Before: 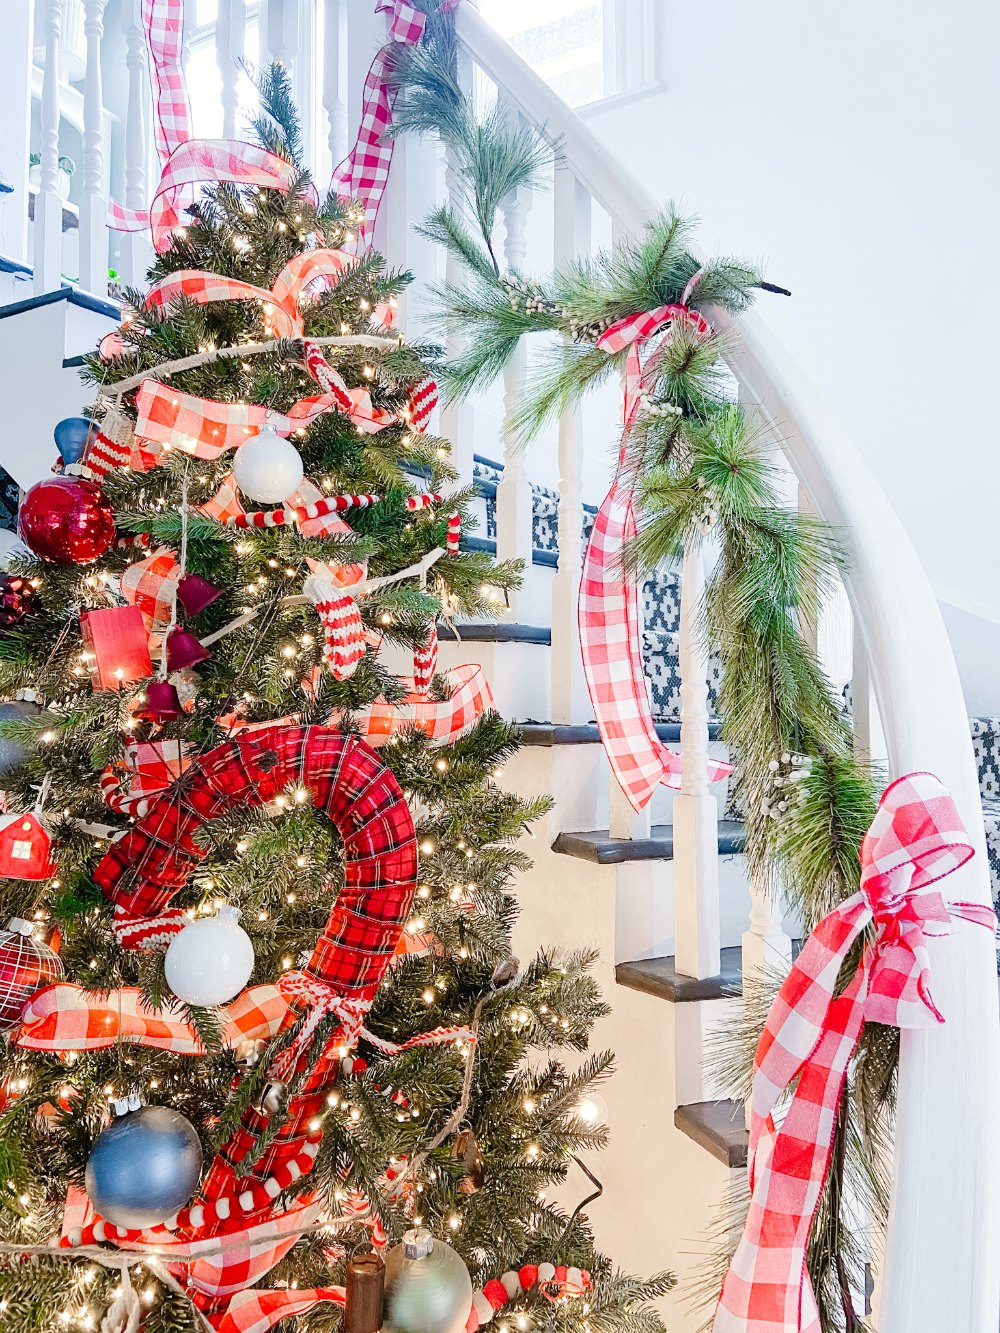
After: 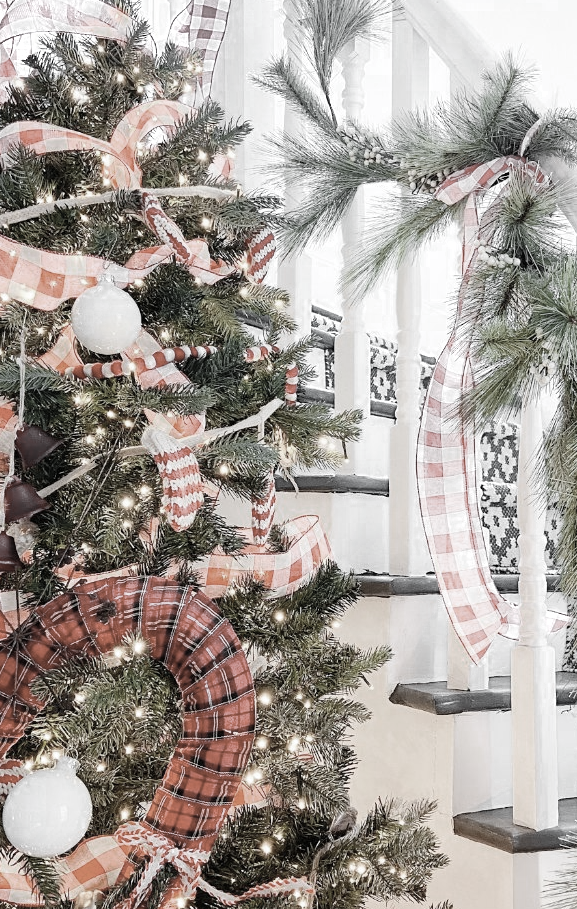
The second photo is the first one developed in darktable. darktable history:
color zones: curves: ch0 [(0, 0.613) (0.01, 0.613) (0.245, 0.448) (0.498, 0.529) (0.642, 0.665) (0.879, 0.777) (0.99, 0.613)]; ch1 [(0, 0.035) (0.121, 0.189) (0.259, 0.197) (0.415, 0.061) (0.589, 0.022) (0.732, 0.022) (0.857, 0.026) (0.991, 0.053)]
crop: left 16.202%, top 11.208%, right 26.045%, bottom 20.557%
